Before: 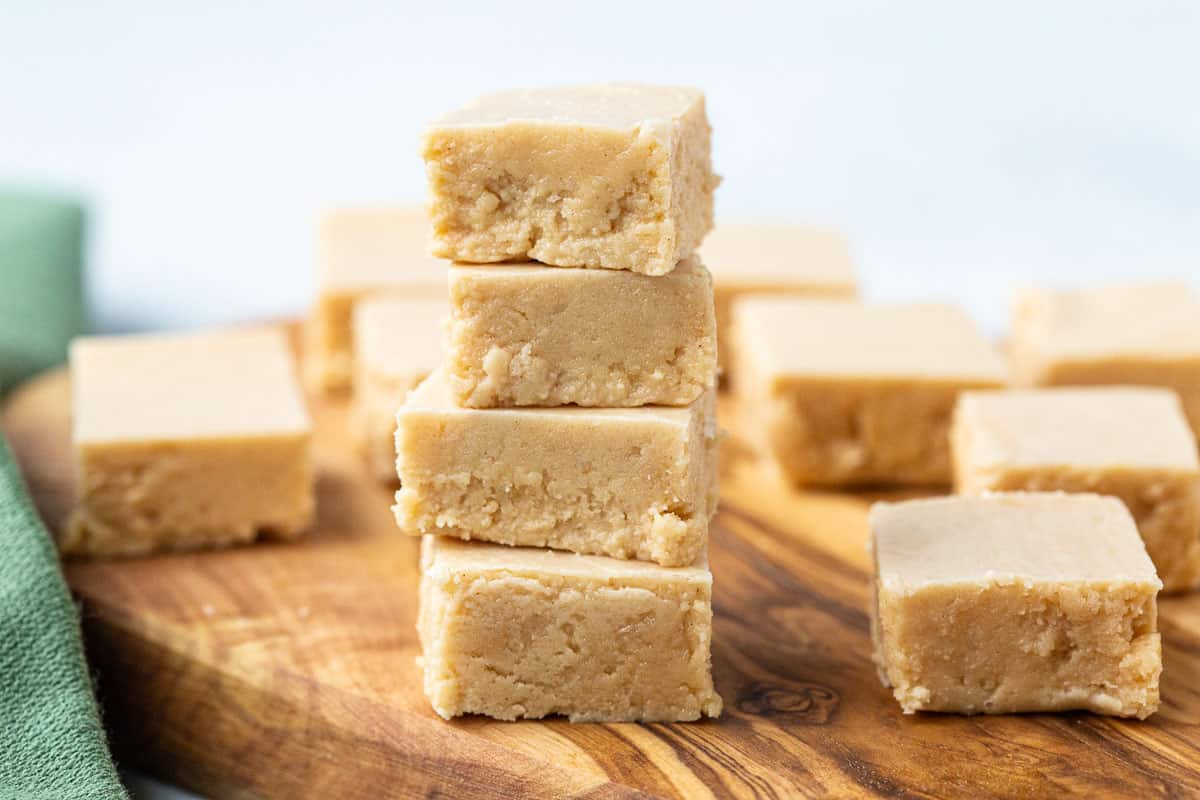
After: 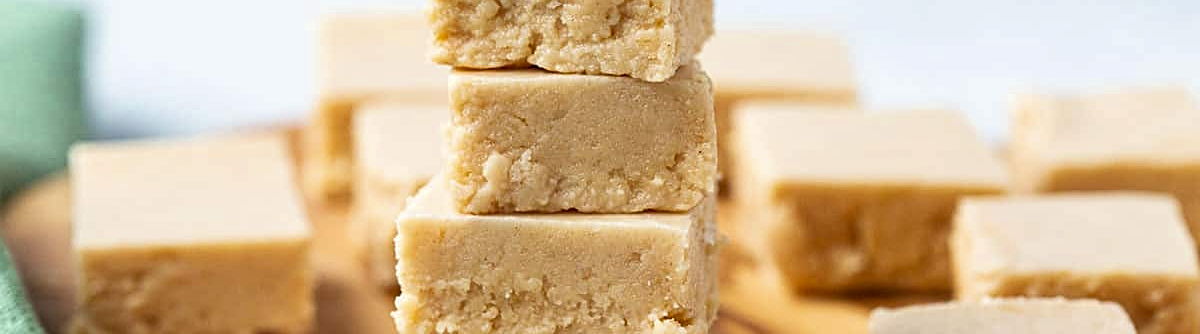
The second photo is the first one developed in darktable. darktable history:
sharpen: on, module defaults
shadows and highlights: radius 124.93, shadows 30.31, highlights -30.65, low approximation 0.01, soften with gaussian
color zones: curves: ch0 [(0.25, 0.5) (0.347, 0.092) (0.75, 0.5)]; ch1 [(0.25, 0.5) (0.33, 0.51) (0.75, 0.5)], mix -133.26%
crop and rotate: top 24.366%, bottom 33.797%
